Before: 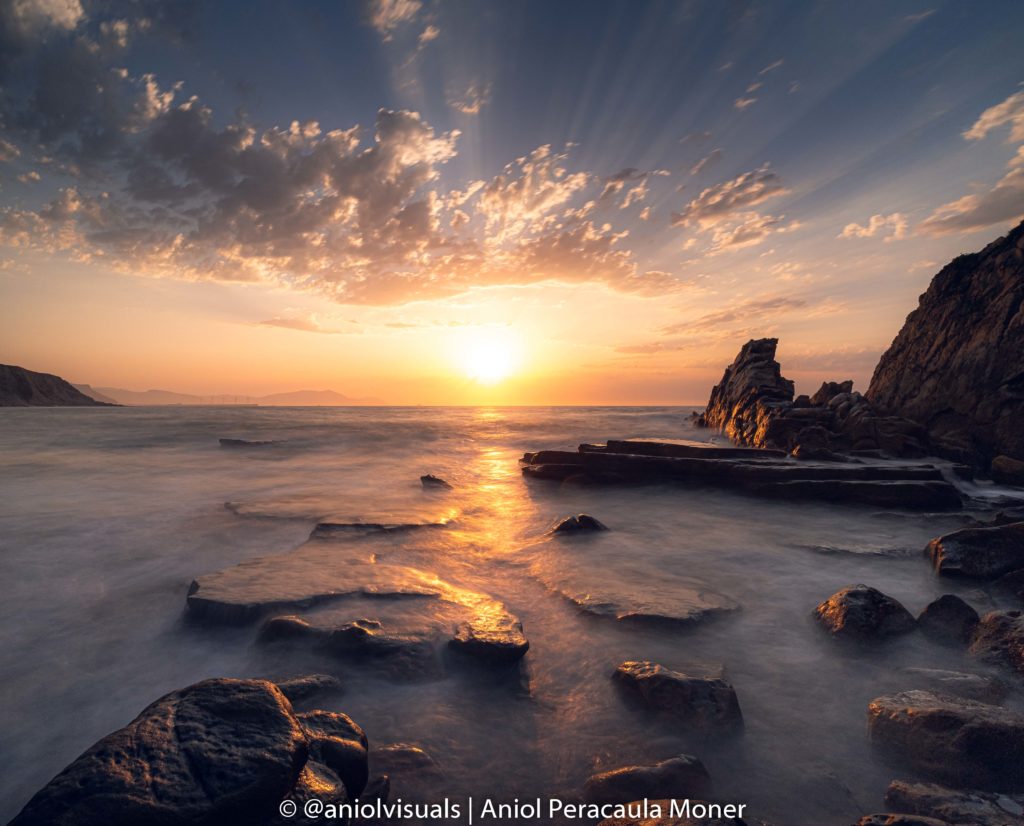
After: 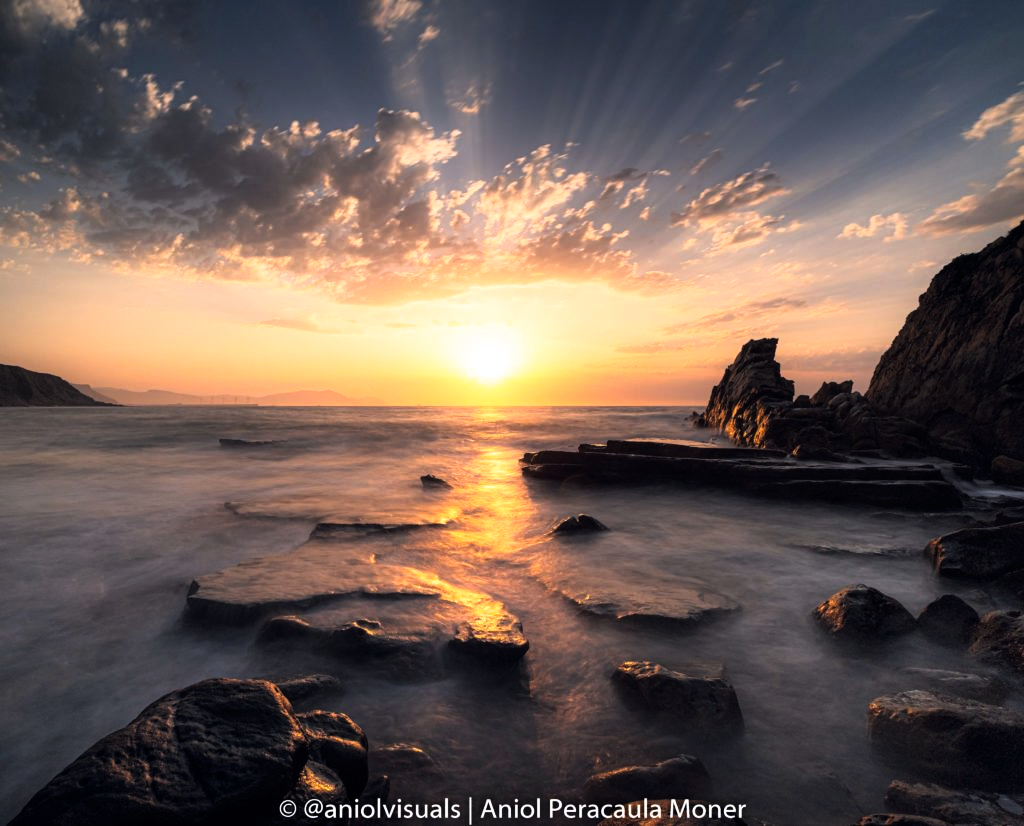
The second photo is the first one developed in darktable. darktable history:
contrast brightness saturation: contrast 0.03, brightness 0.06, saturation 0.13
tone curve: curves: ch0 [(0, 0) (0.042, 0.01) (0.223, 0.123) (0.59, 0.574) (0.802, 0.868) (1, 1)], color space Lab, linked channels, preserve colors none
